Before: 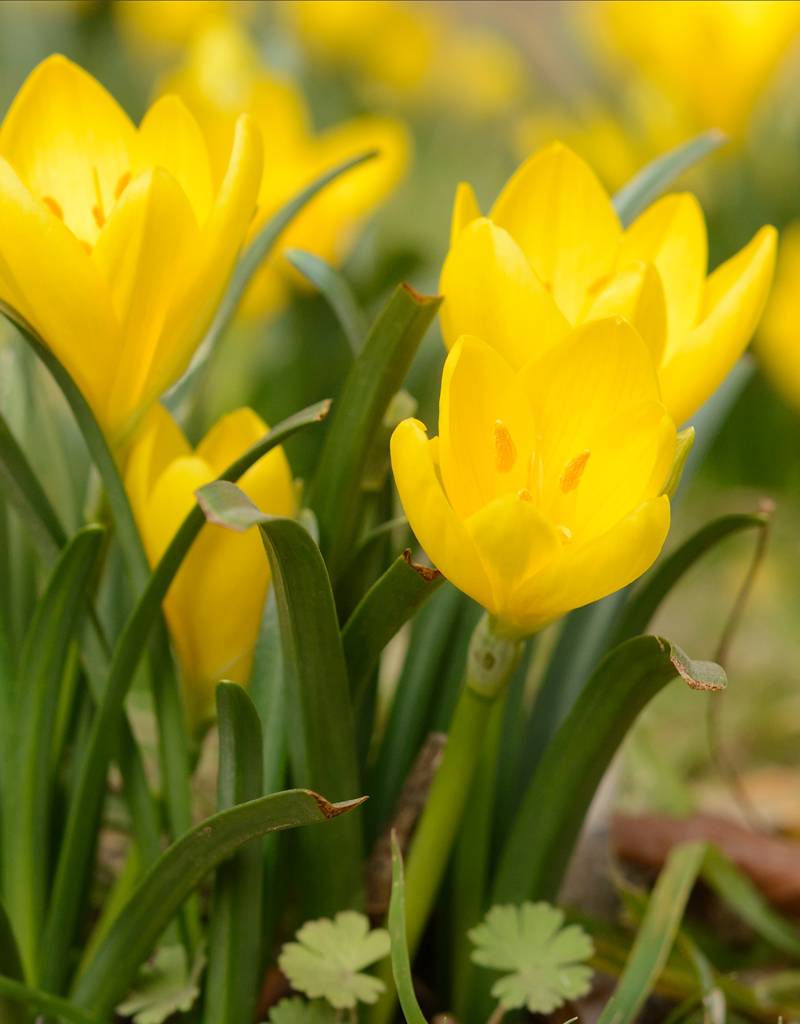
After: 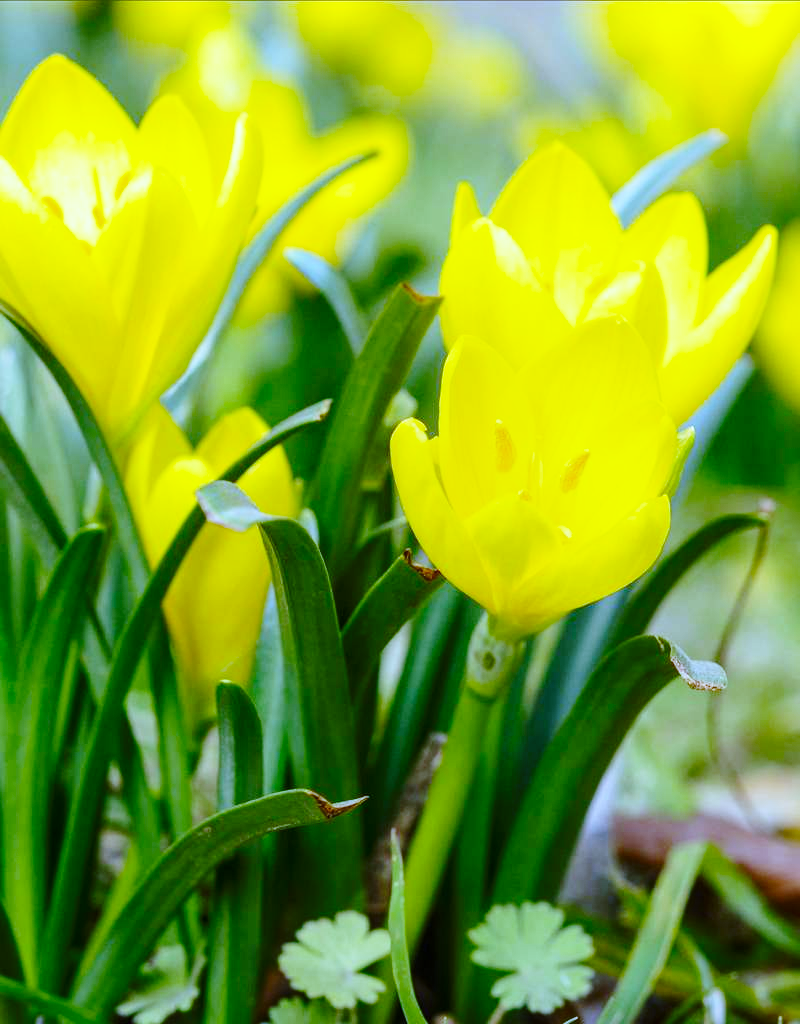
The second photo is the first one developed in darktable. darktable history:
base curve: curves: ch0 [(0, 0) (0.028, 0.03) (0.121, 0.232) (0.46, 0.748) (0.859, 0.968) (1, 1)], preserve colors none
local contrast: on, module defaults
shadows and highlights: radius 334.93, shadows 63.48, highlights 6.06, compress 87.7%, highlights color adjustment 39.73%, soften with gaussian
white balance: red 0.766, blue 1.537
contrast brightness saturation: contrast 0.04, saturation 0.16
